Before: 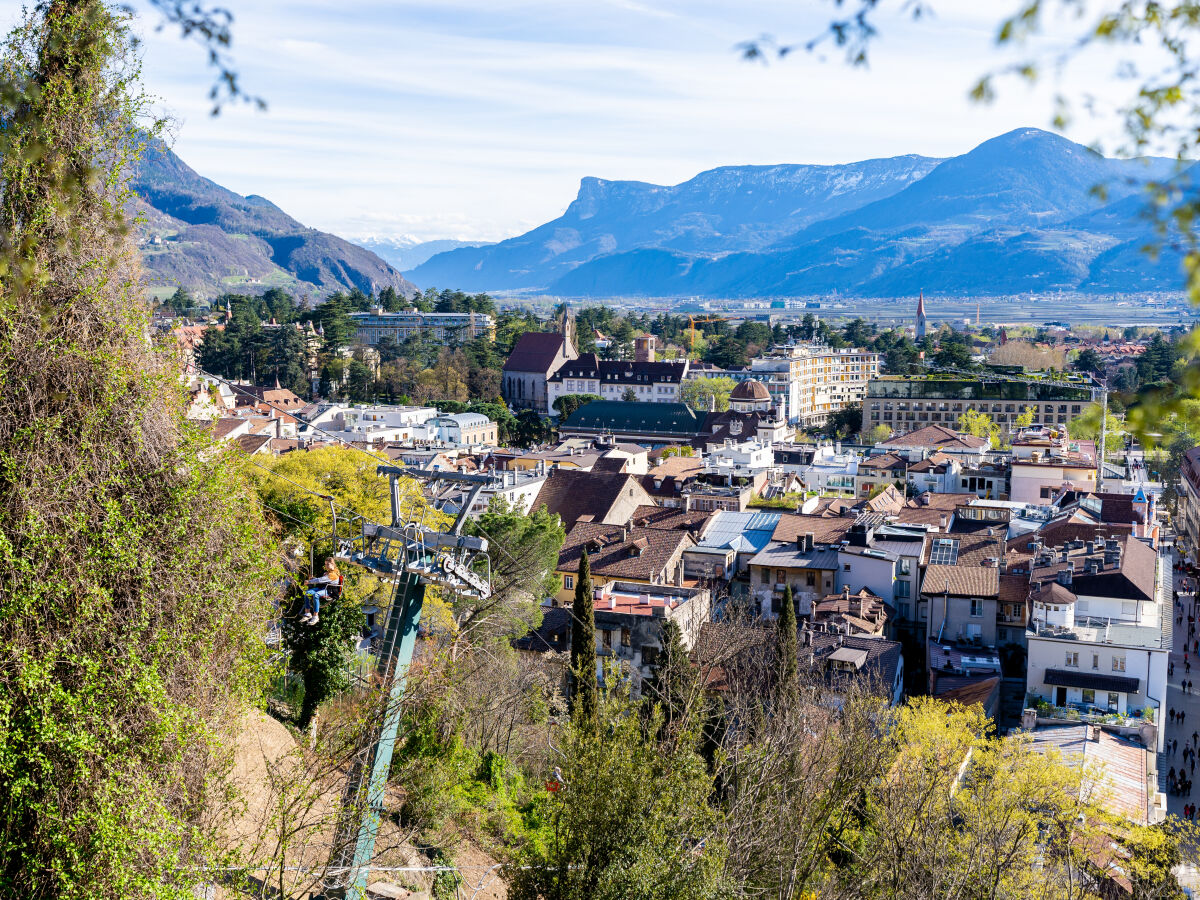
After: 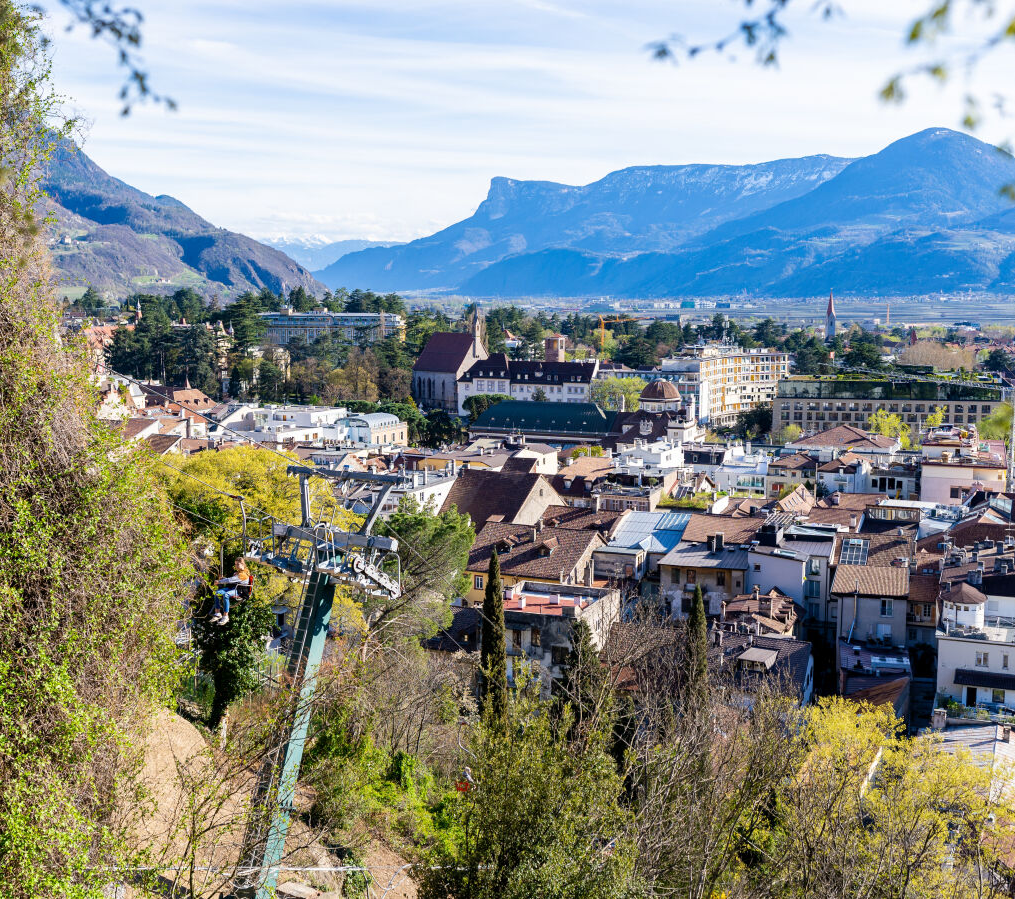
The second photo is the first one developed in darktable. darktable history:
crop: left 7.536%, right 7.83%
